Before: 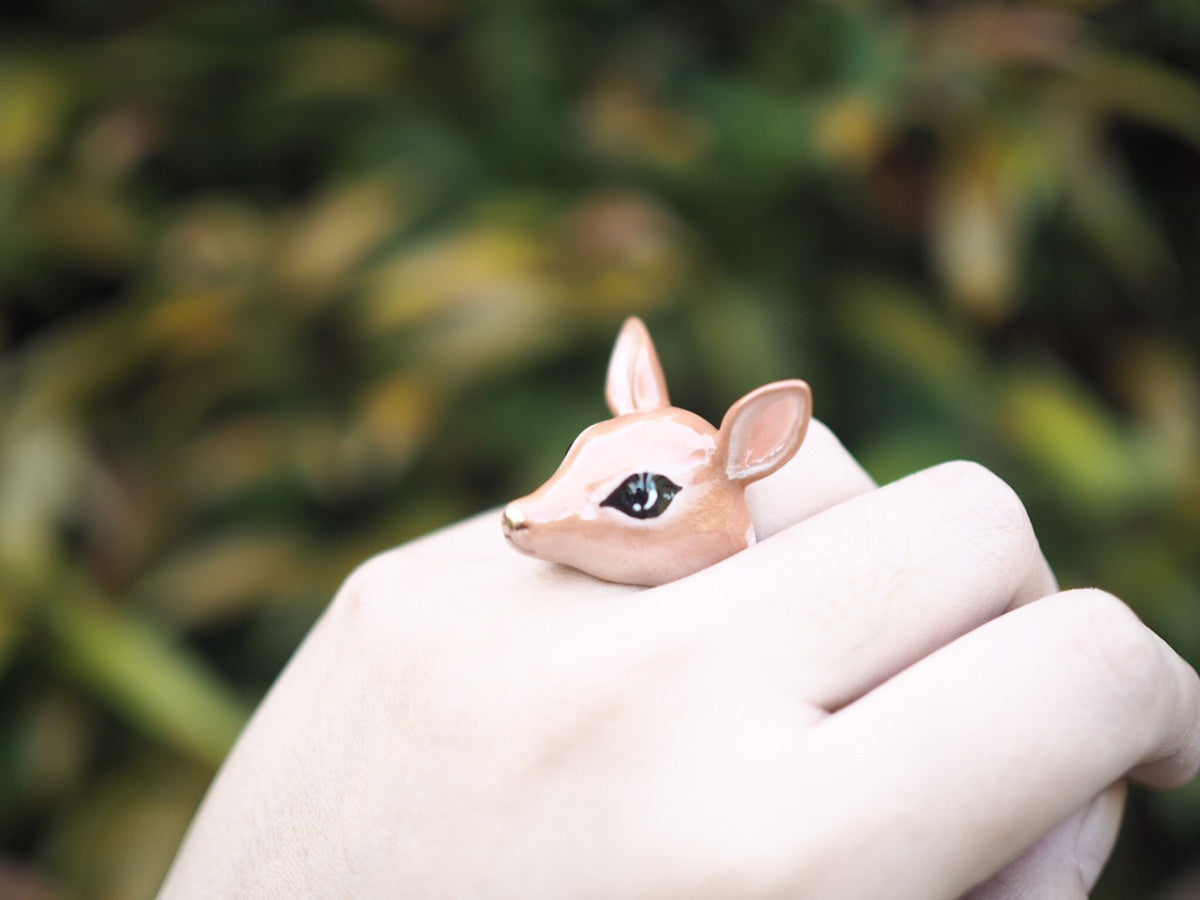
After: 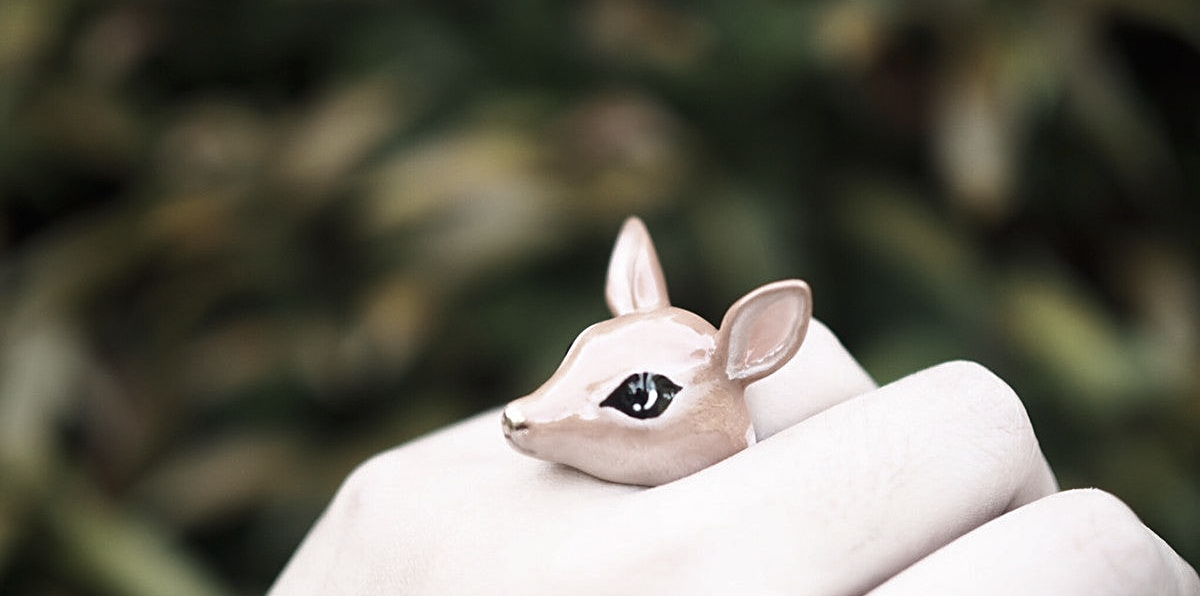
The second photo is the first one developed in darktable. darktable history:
contrast brightness saturation: contrast 0.066, brightness -0.125, saturation 0.054
crop: top 11.15%, bottom 22.595%
sharpen: on, module defaults
color zones: curves: ch1 [(0, 0.292) (0.001, 0.292) (0.2, 0.264) (0.4, 0.248) (0.6, 0.248) (0.8, 0.264) (0.999, 0.292) (1, 0.292)]
